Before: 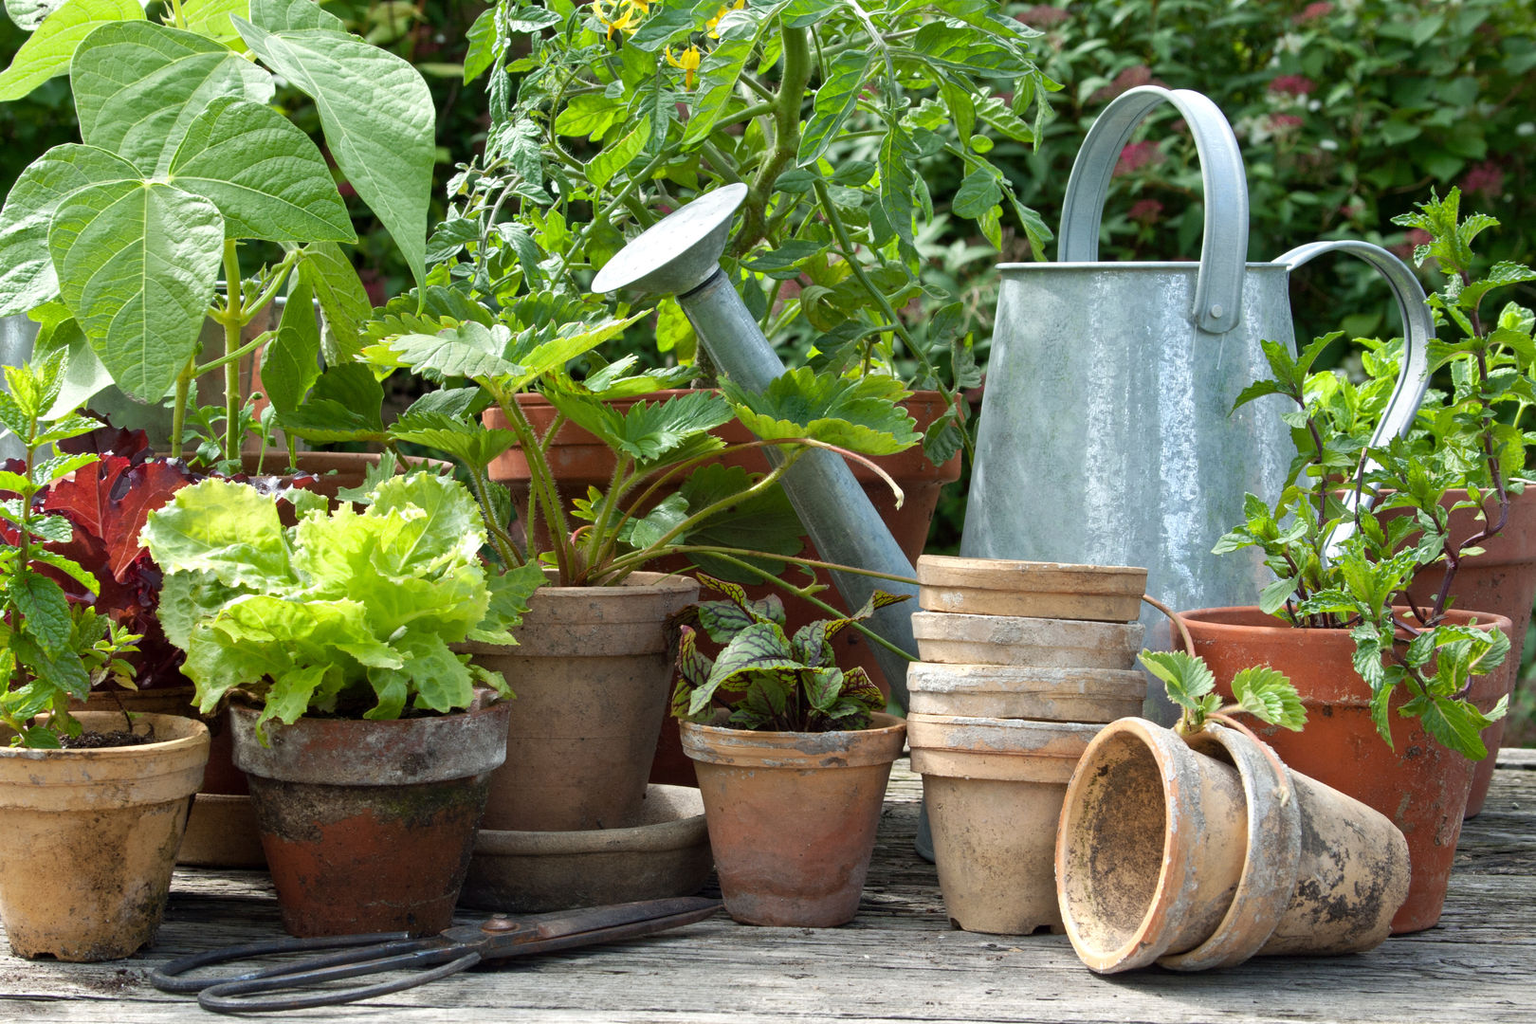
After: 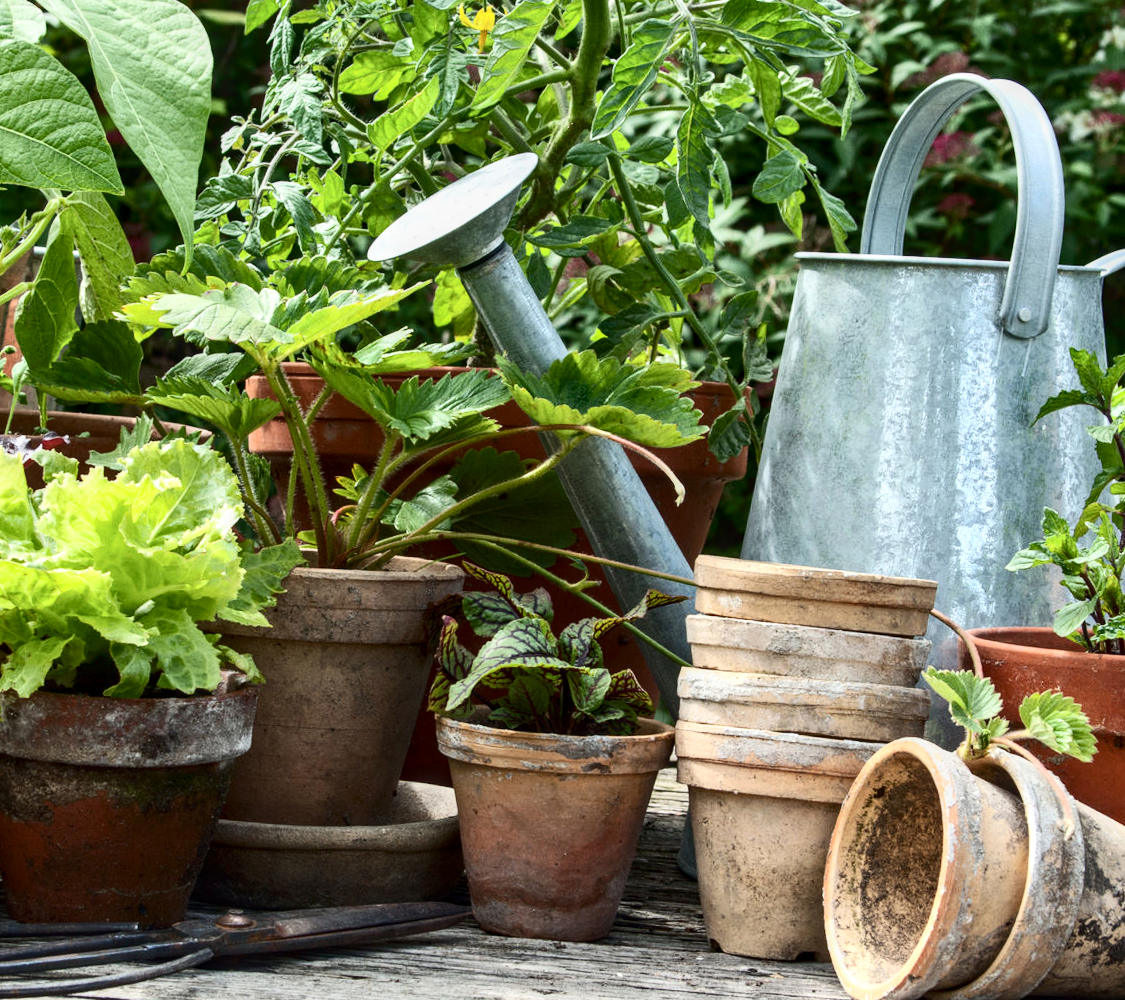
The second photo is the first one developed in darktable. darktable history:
crop and rotate: angle -3.06°, left 13.988%, top 0.023%, right 11.065%, bottom 0.083%
local contrast: on, module defaults
contrast brightness saturation: contrast 0.3
